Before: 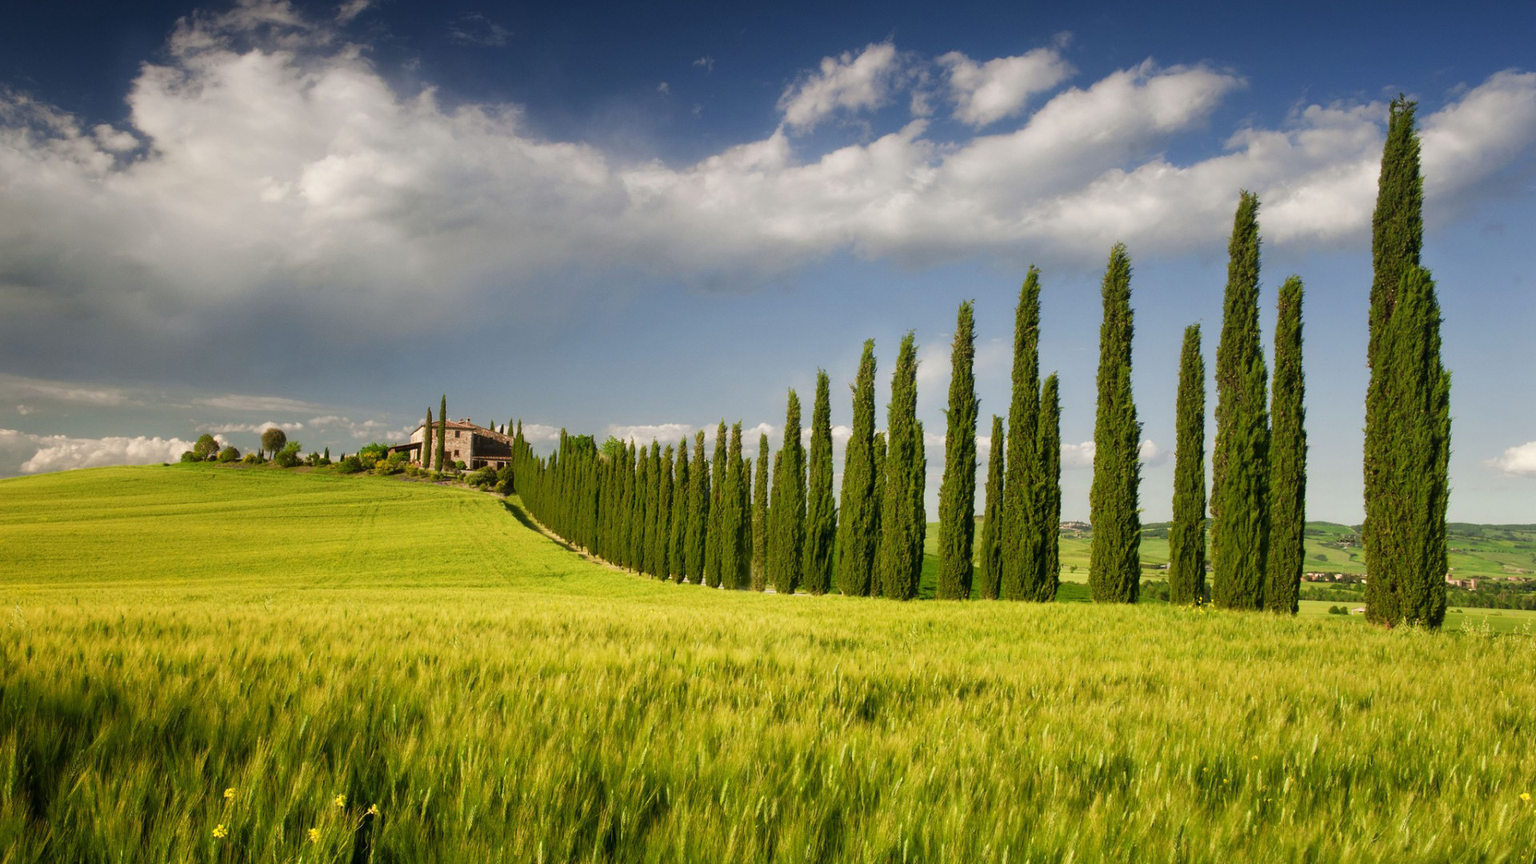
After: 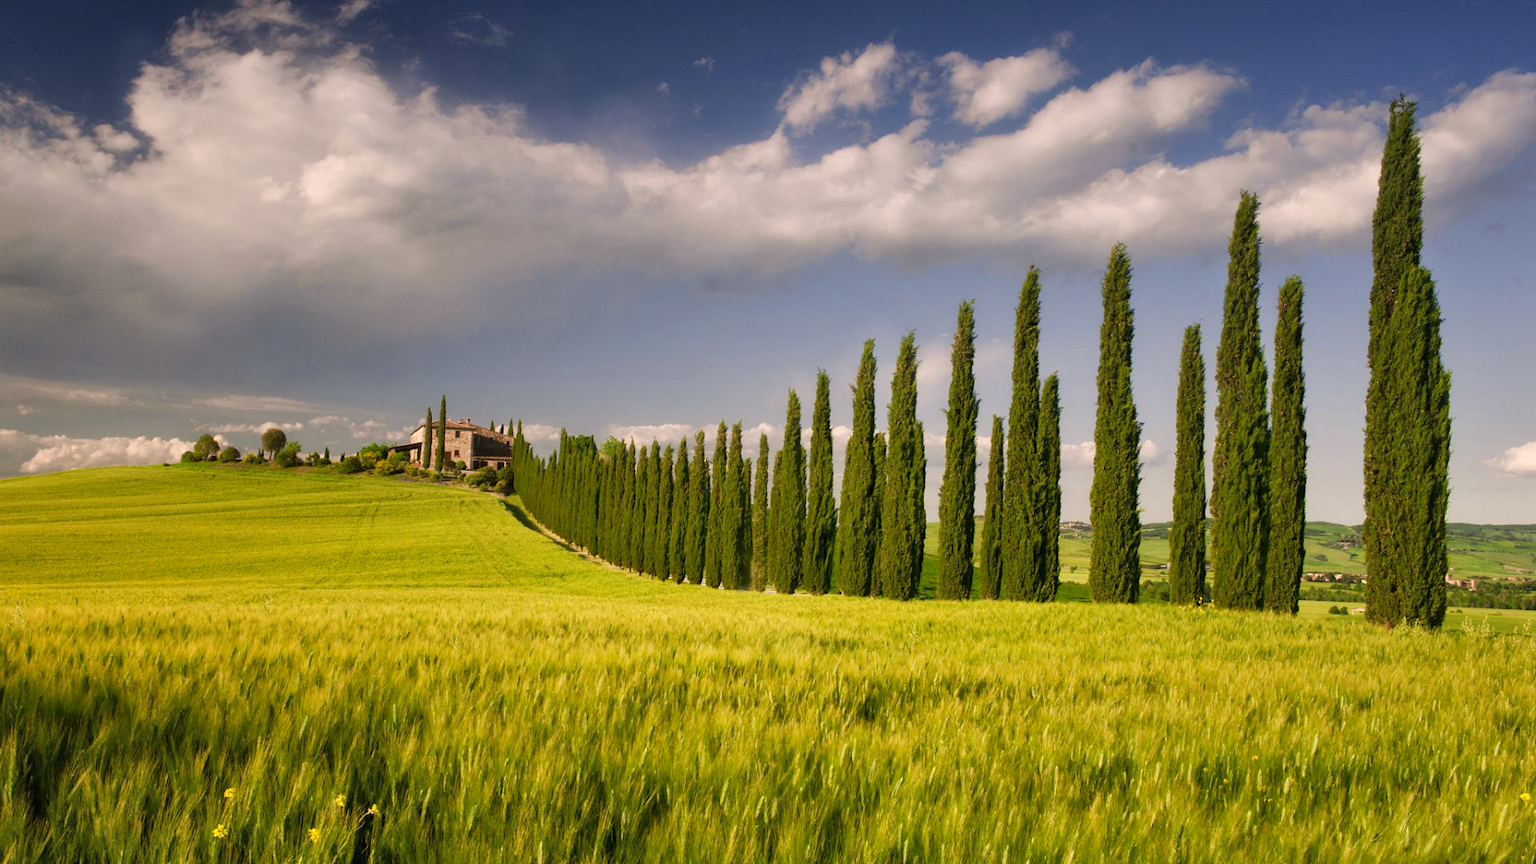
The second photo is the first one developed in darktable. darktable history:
color correction: highlights a* 7.34, highlights b* 4.37
shadows and highlights: highlights color adjustment 0%, soften with gaussian
